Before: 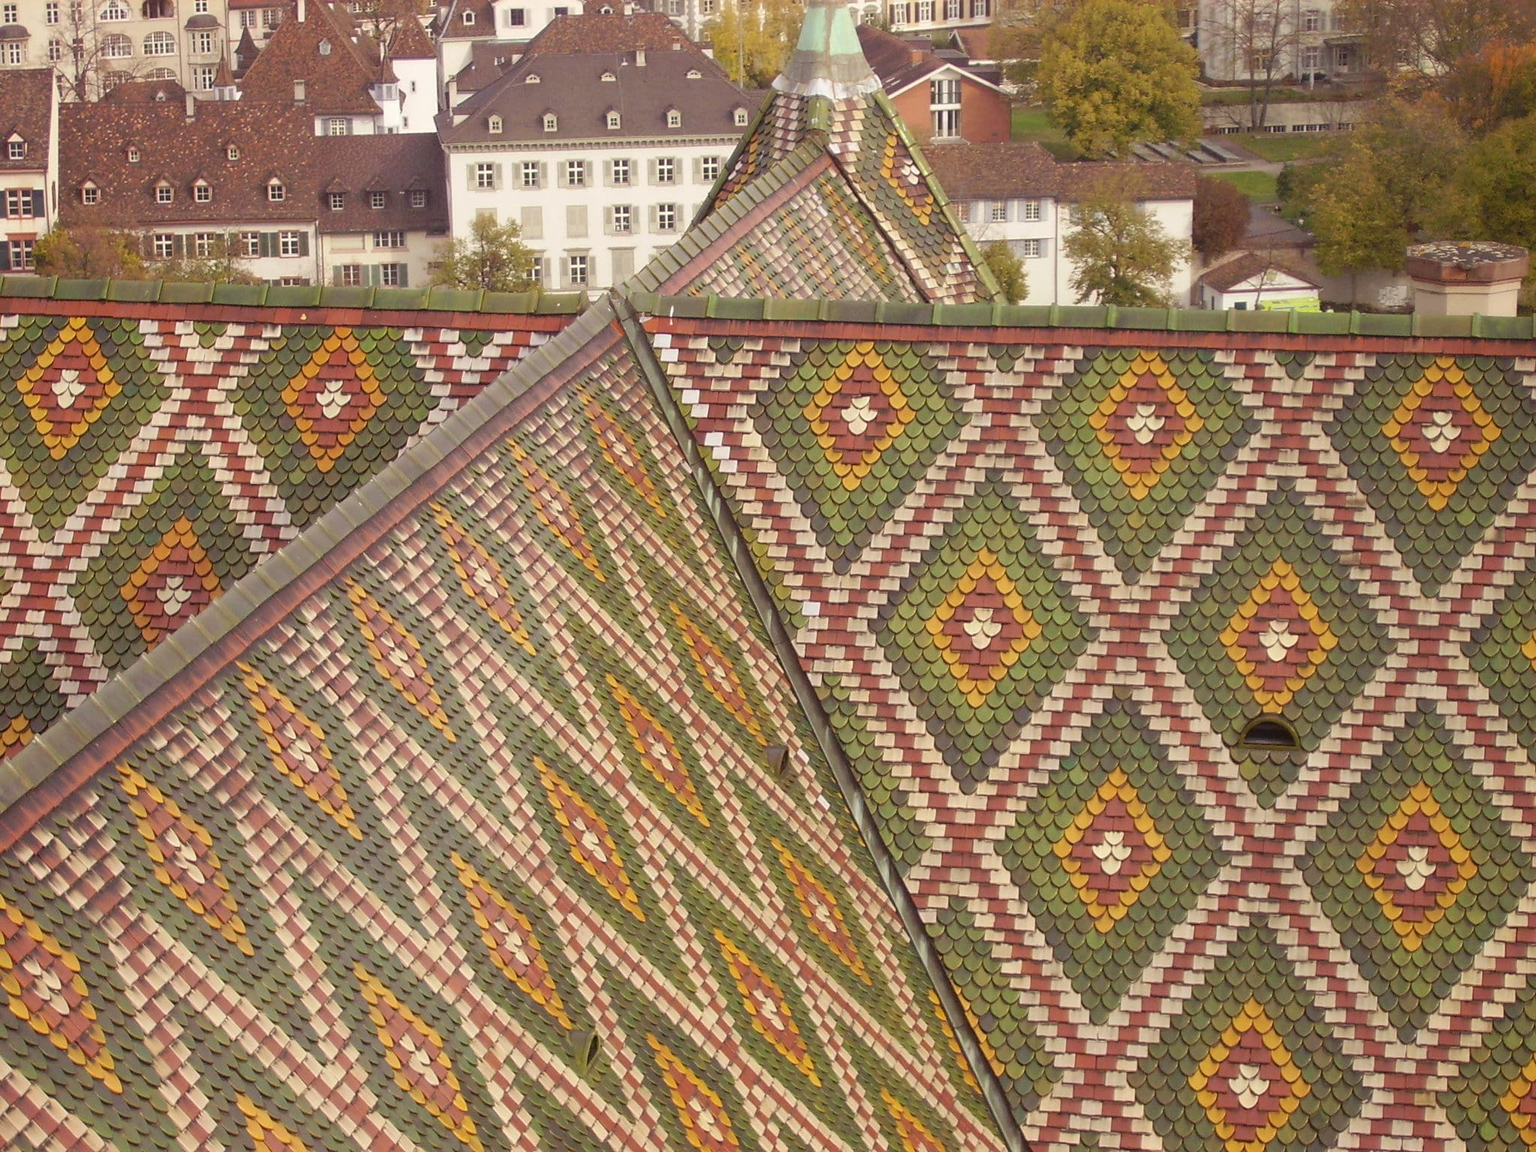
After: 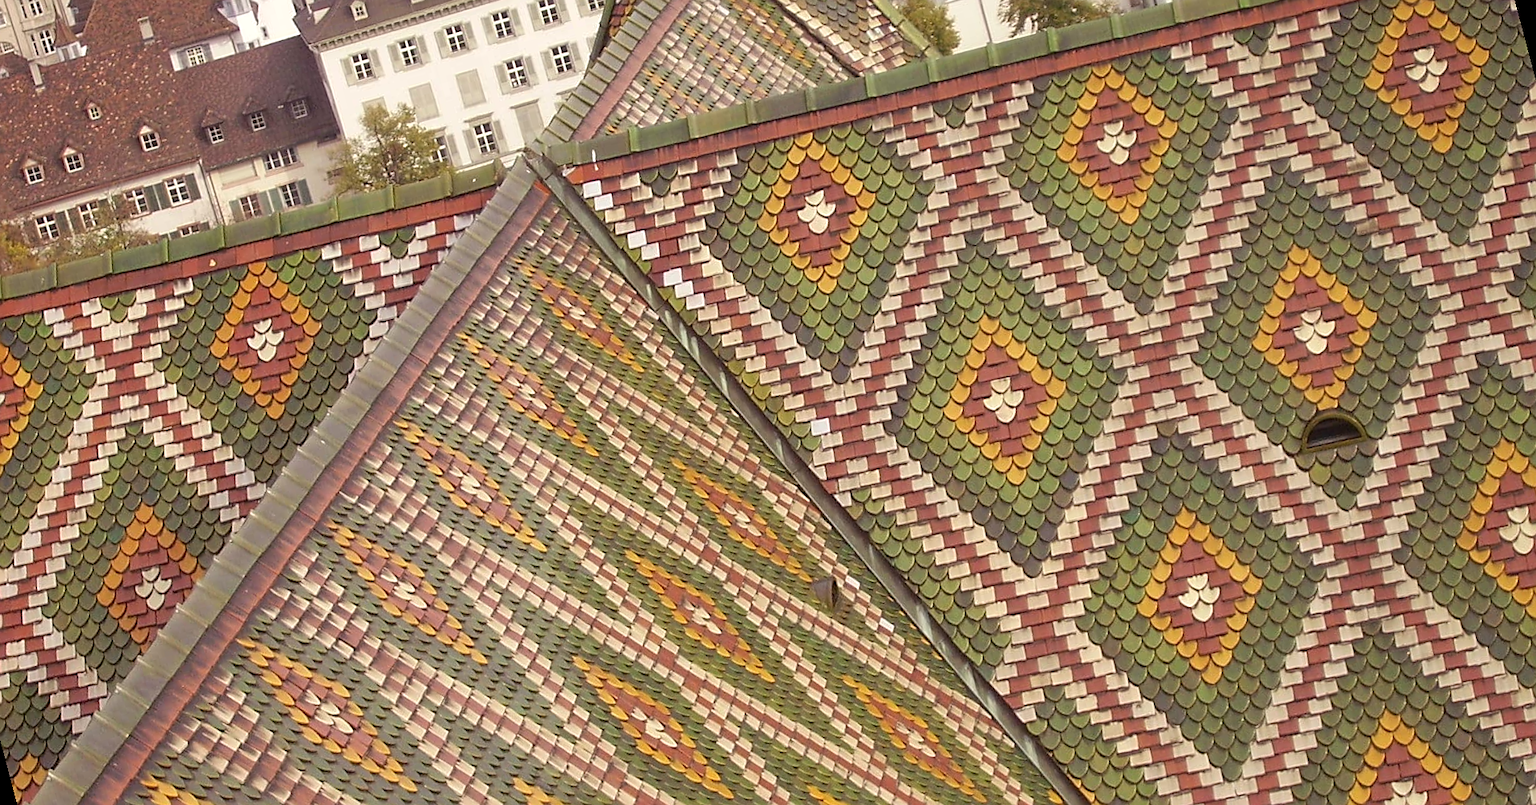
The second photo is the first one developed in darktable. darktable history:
rotate and perspective: rotation -14.8°, crop left 0.1, crop right 0.903, crop top 0.25, crop bottom 0.748
sharpen: on, module defaults
shadows and highlights: radius 171.16, shadows 27, white point adjustment 3.13, highlights -67.95, soften with gaussian
